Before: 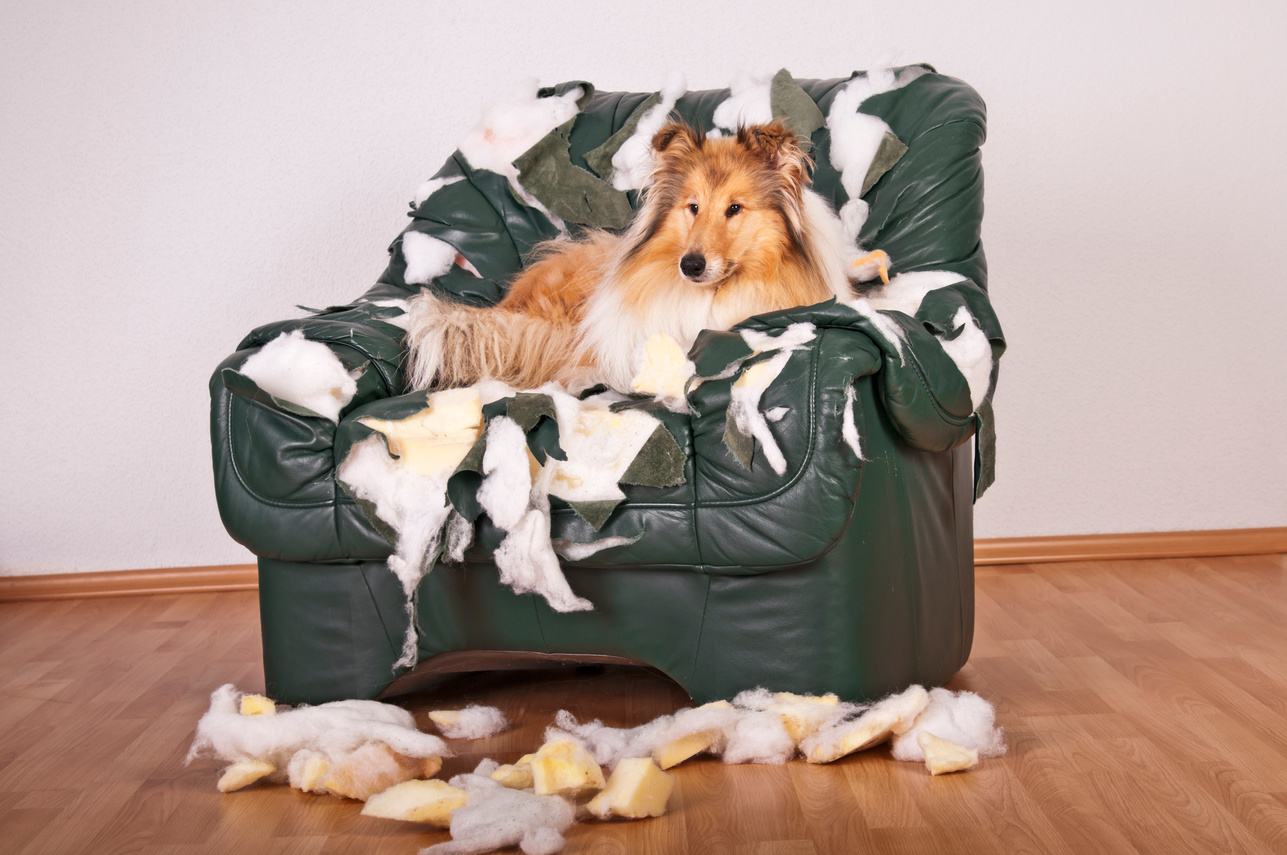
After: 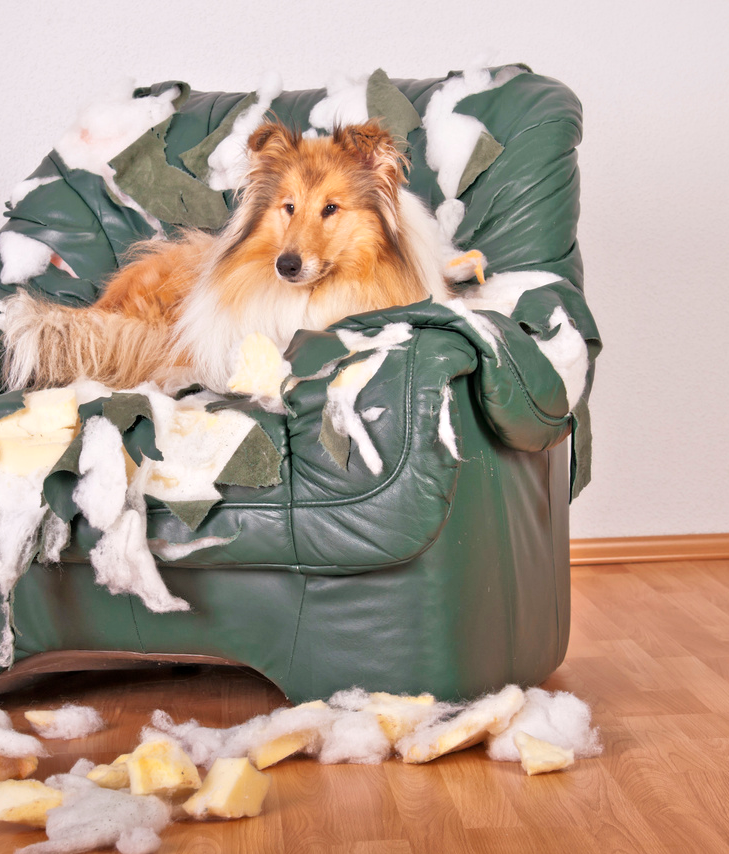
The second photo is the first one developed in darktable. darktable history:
crop: left 31.458%, top 0%, right 11.876%
tone equalizer: -7 EV 0.15 EV, -6 EV 0.6 EV, -5 EV 1.15 EV, -4 EV 1.33 EV, -3 EV 1.15 EV, -2 EV 0.6 EV, -1 EV 0.15 EV, mask exposure compensation -0.5 EV
